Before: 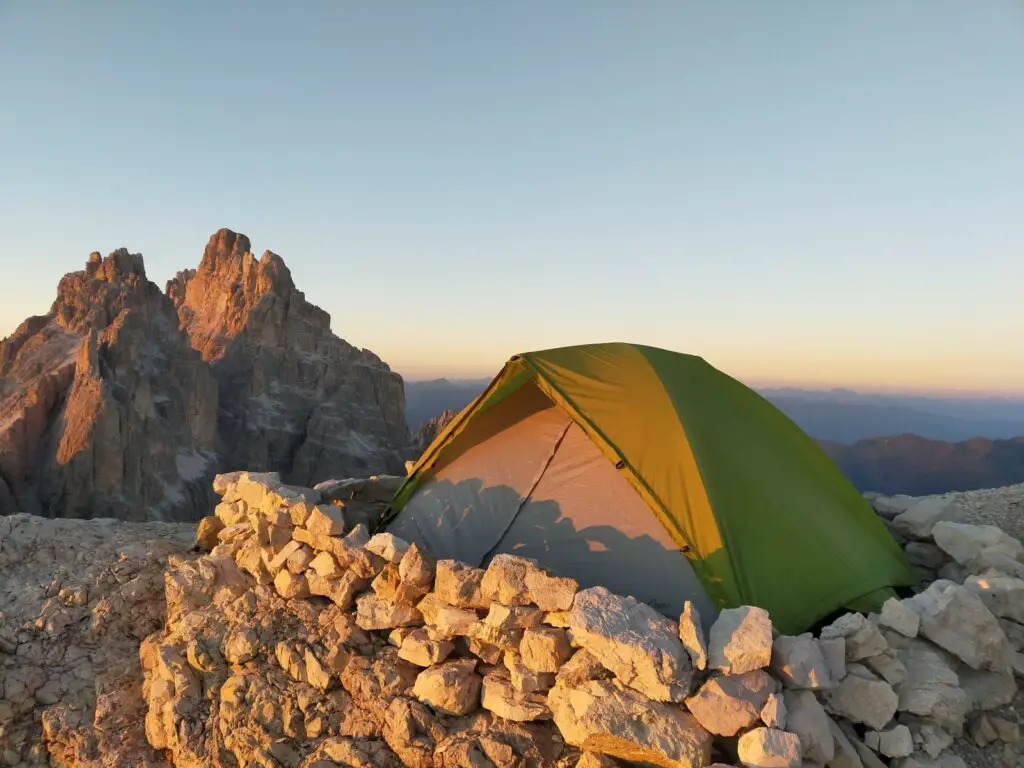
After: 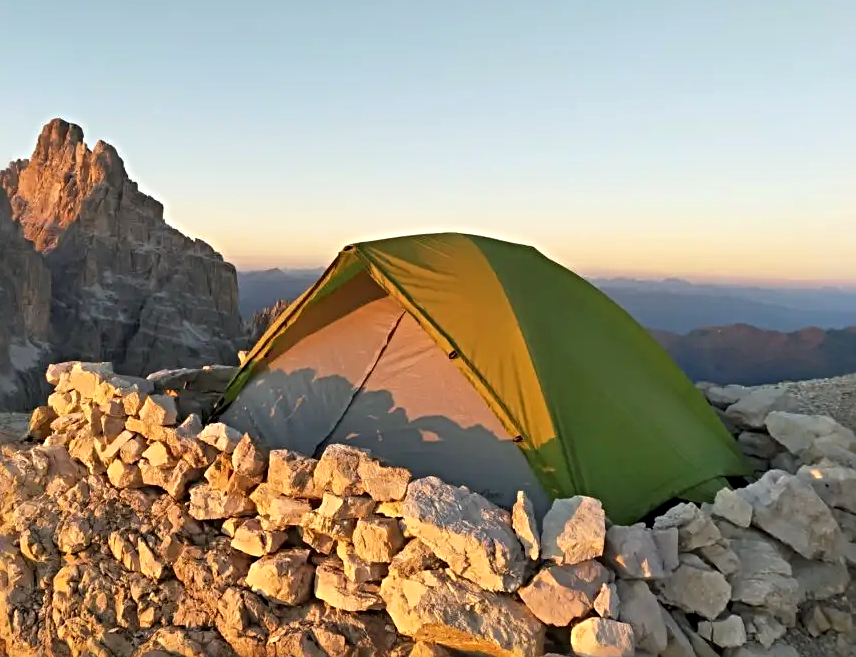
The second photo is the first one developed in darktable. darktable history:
exposure: exposure 0.202 EV, compensate highlight preservation false
crop: left 16.357%, top 14.437%
sharpen: radius 4.904
